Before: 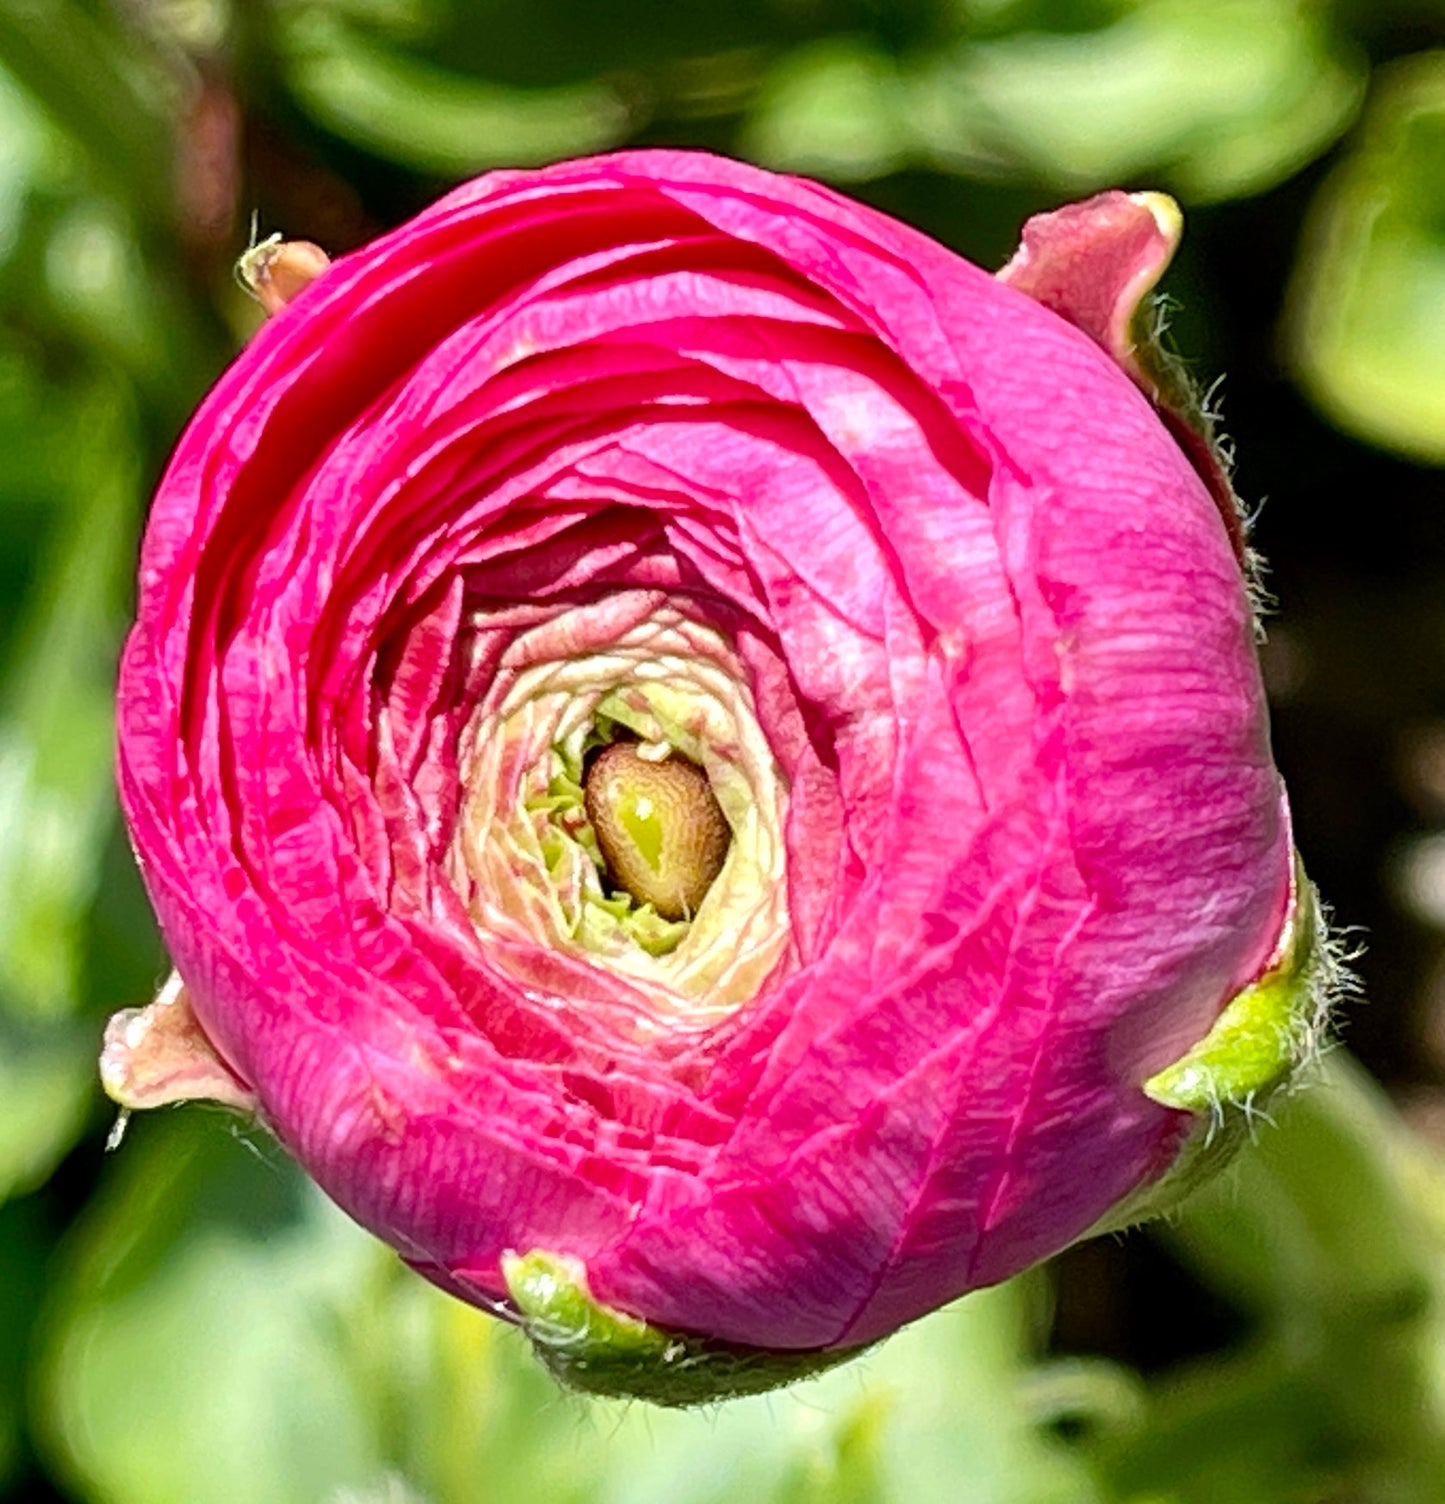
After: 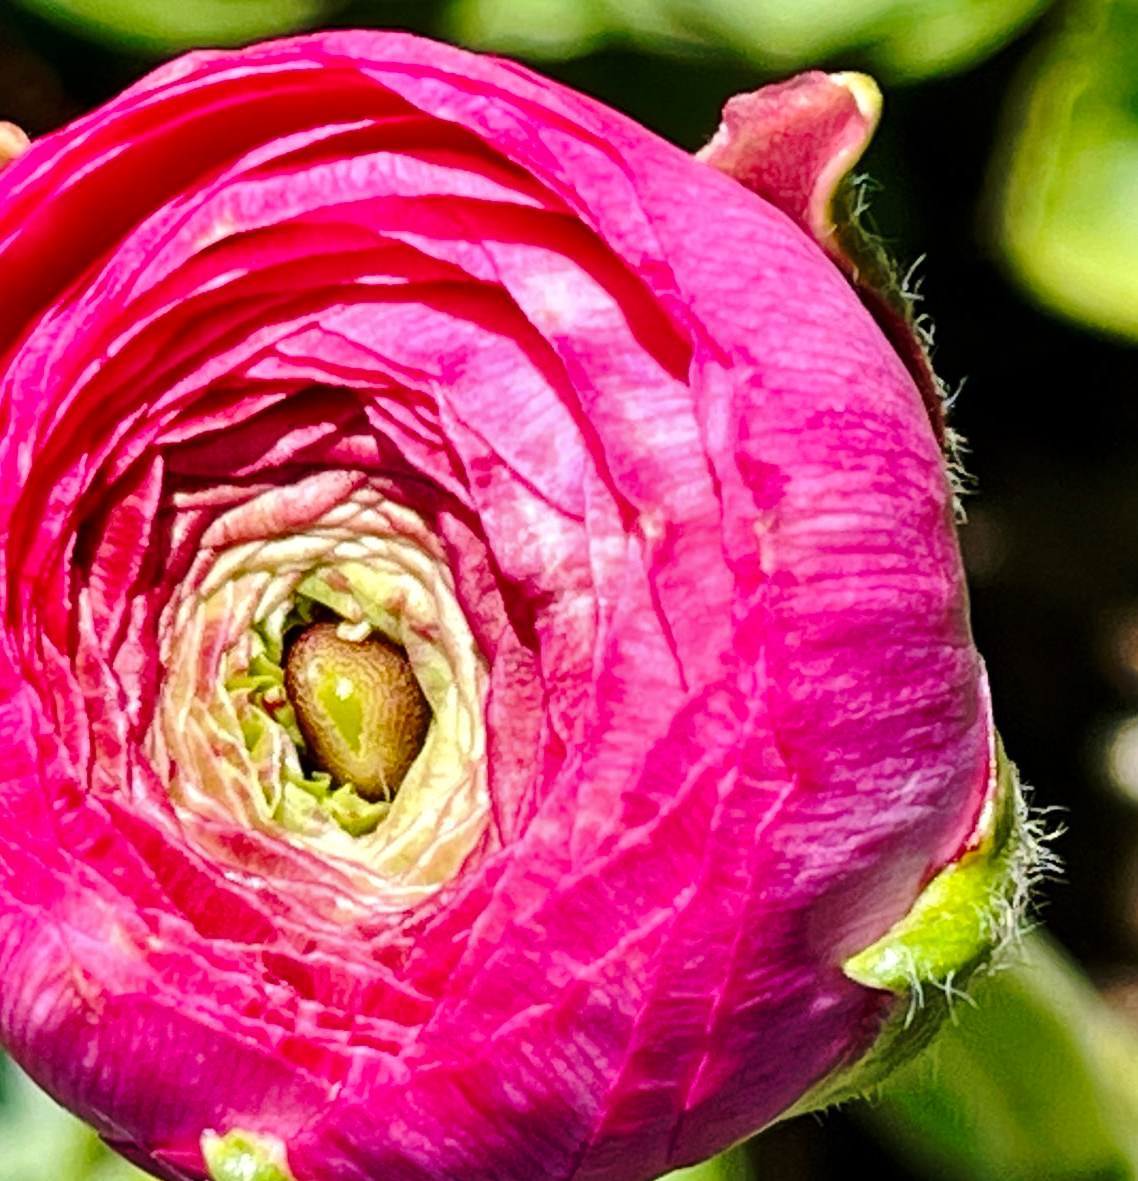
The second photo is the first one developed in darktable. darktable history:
base curve: curves: ch0 [(0, 0) (0.073, 0.04) (0.157, 0.139) (0.492, 0.492) (0.758, 0.758) (1, 1)], preserve colors none
shadows and highlights: soften with gaussian
crop and rotate: left 20.799%, top 8.039%, right 0.429%, bottom 13.427%
